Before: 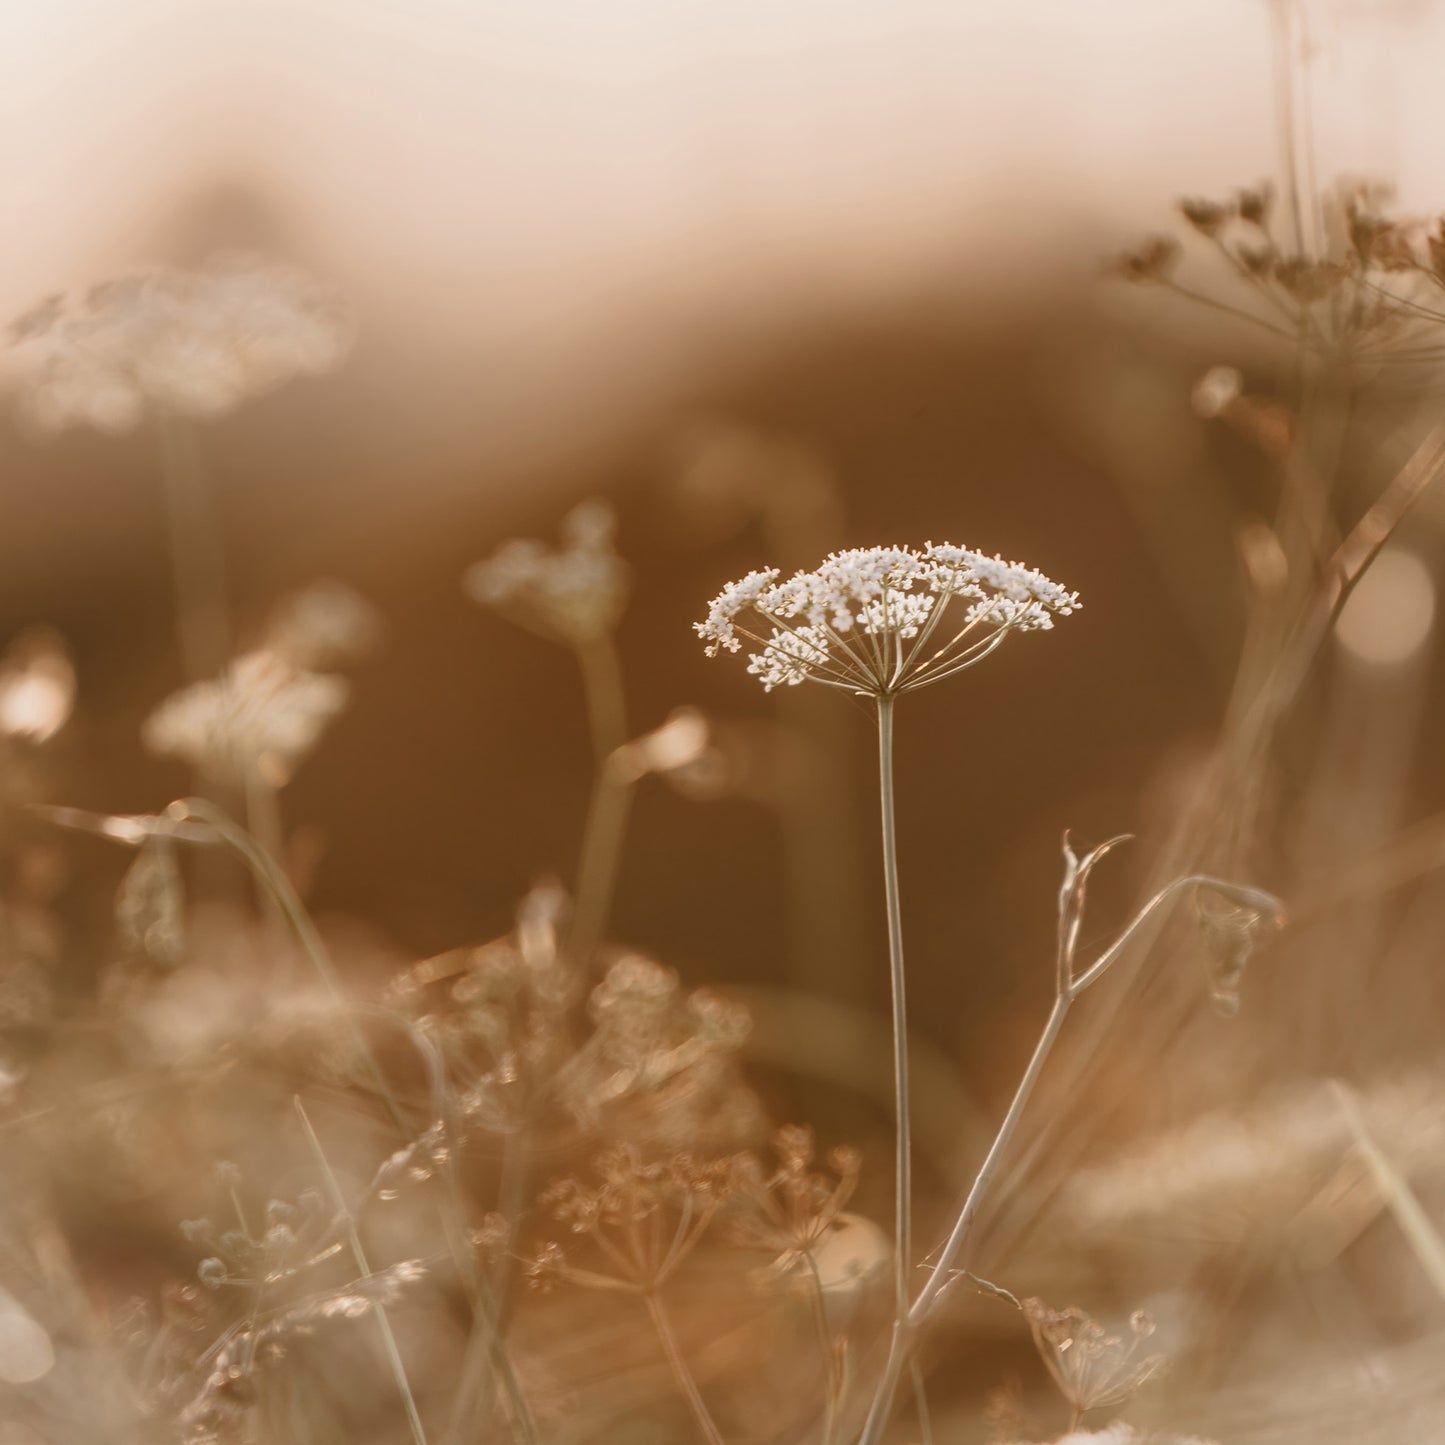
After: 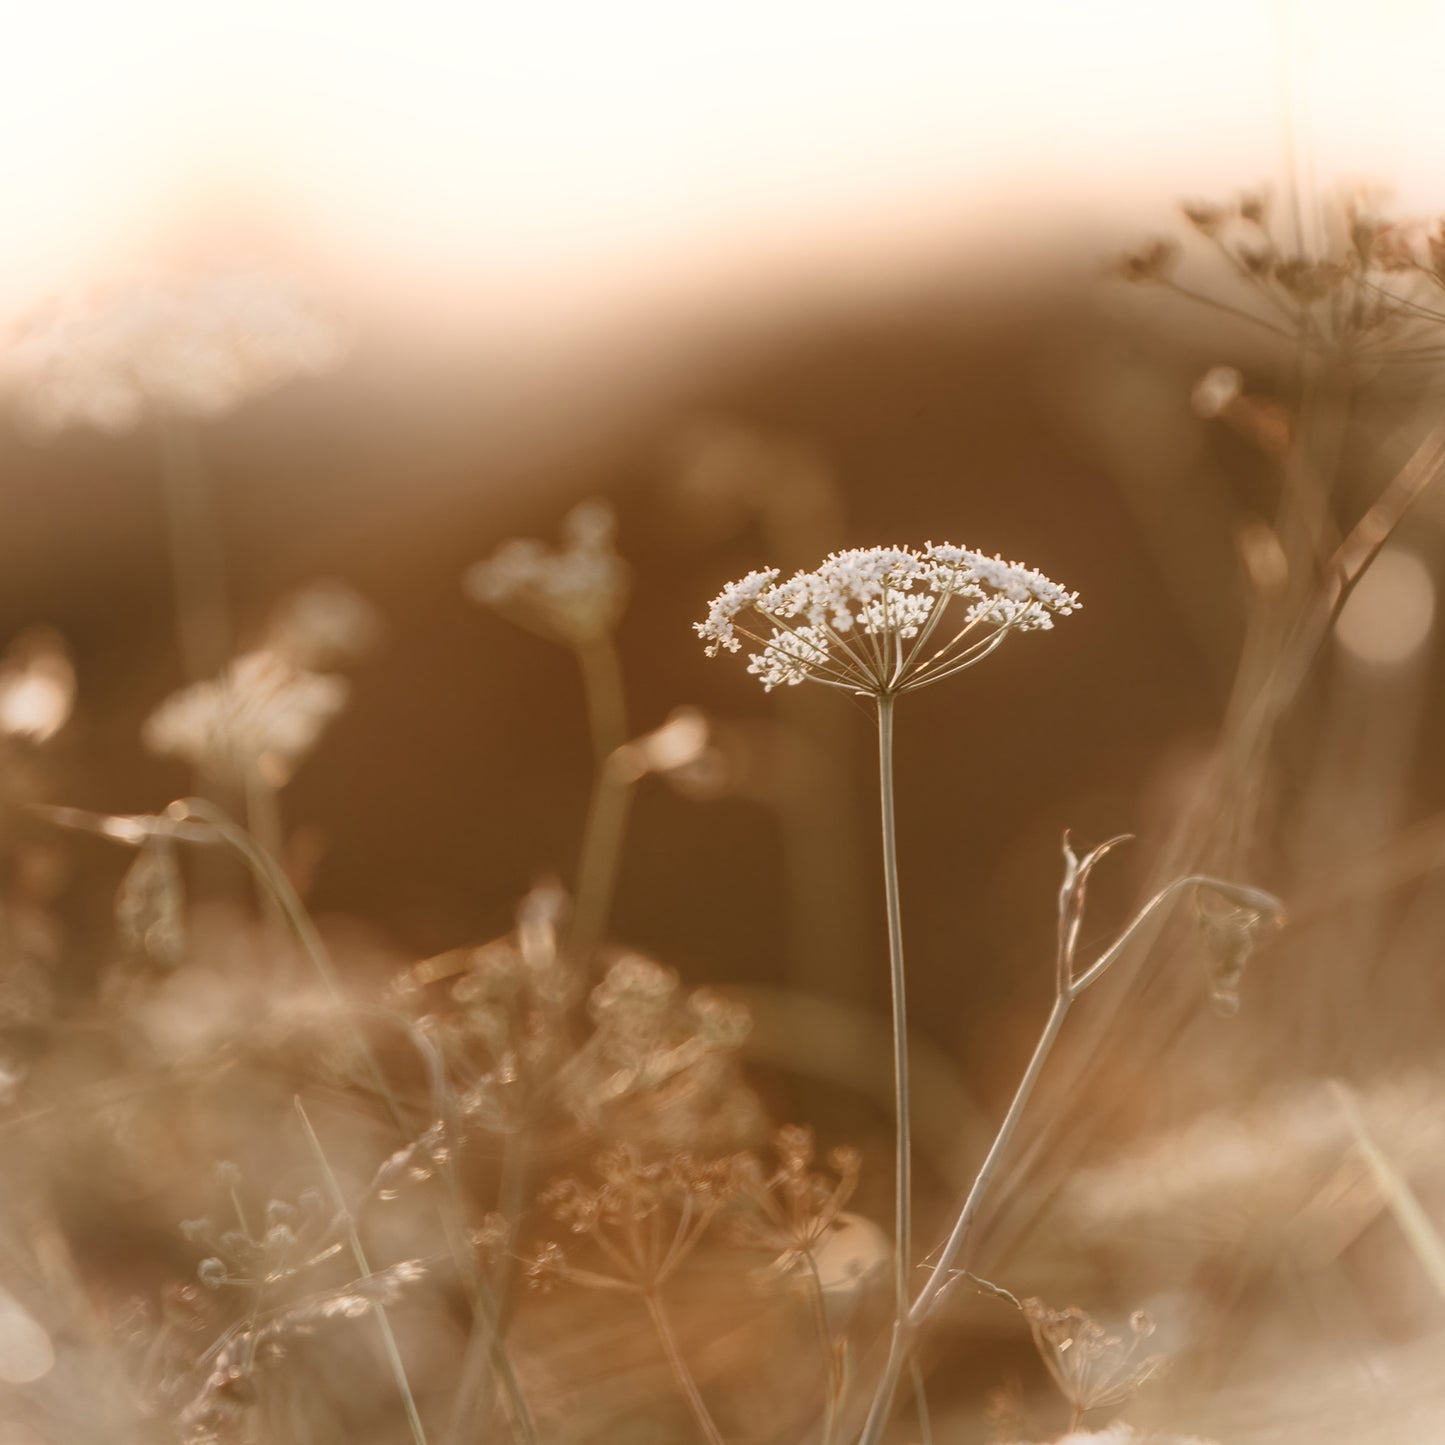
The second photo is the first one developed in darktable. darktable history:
shadows and highlights: shadows -21.3, highlights 100, soften with gaussian
bloom: size 13.65%, threshold 98.39%, strength 4.82%
